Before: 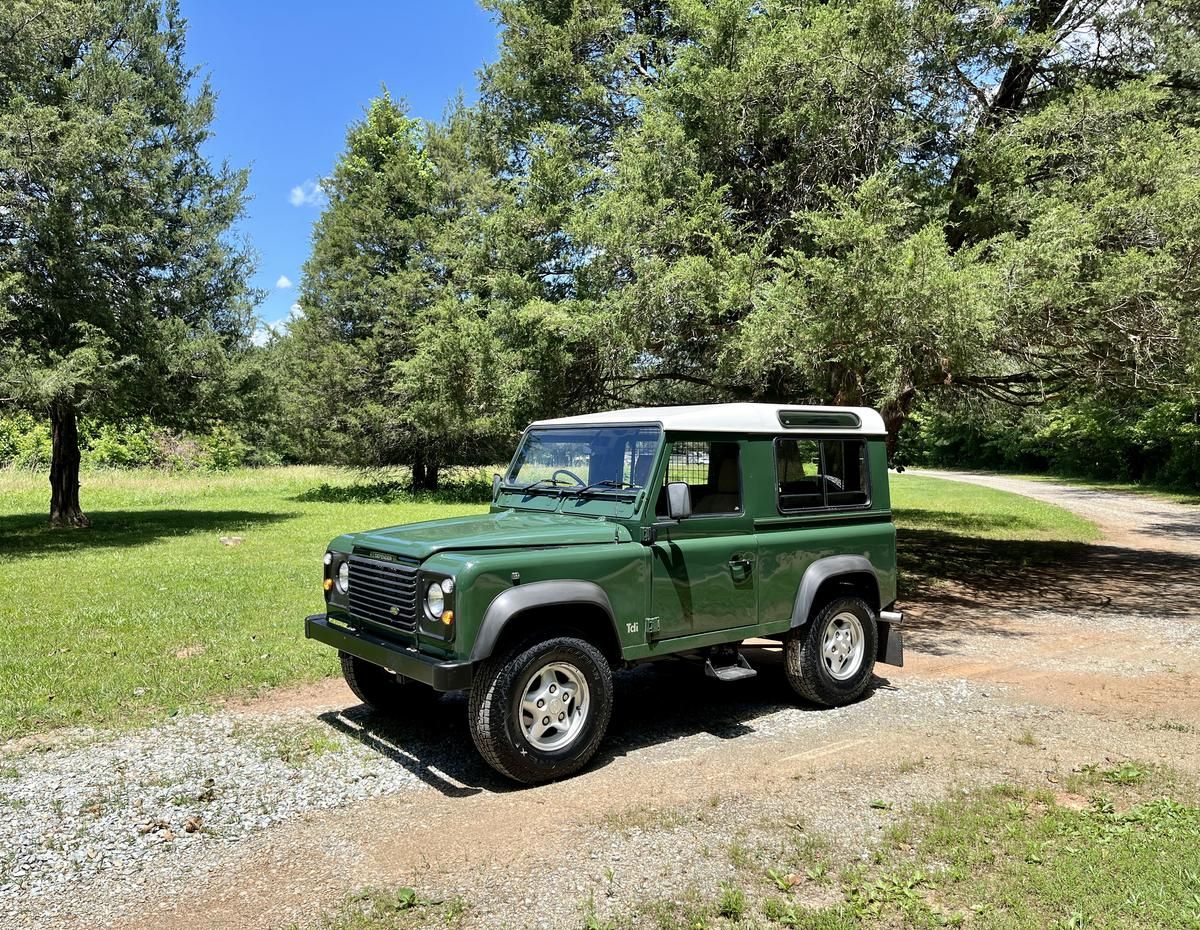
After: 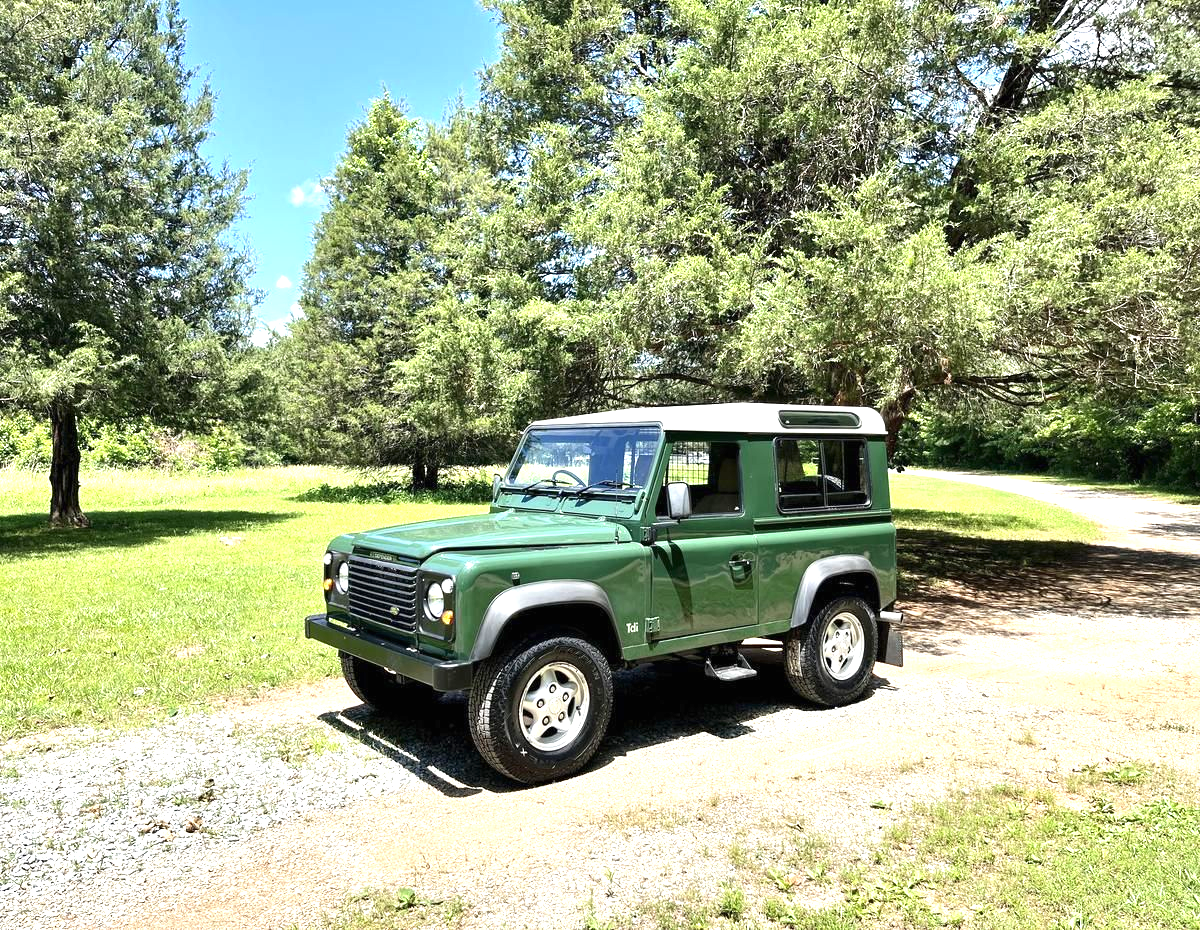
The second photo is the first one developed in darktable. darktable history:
exposure: black level correction 0, exposure 1.1 EV, compensate exposure bias true, compensate highlight preservation false
color correction: saturation 0.99
